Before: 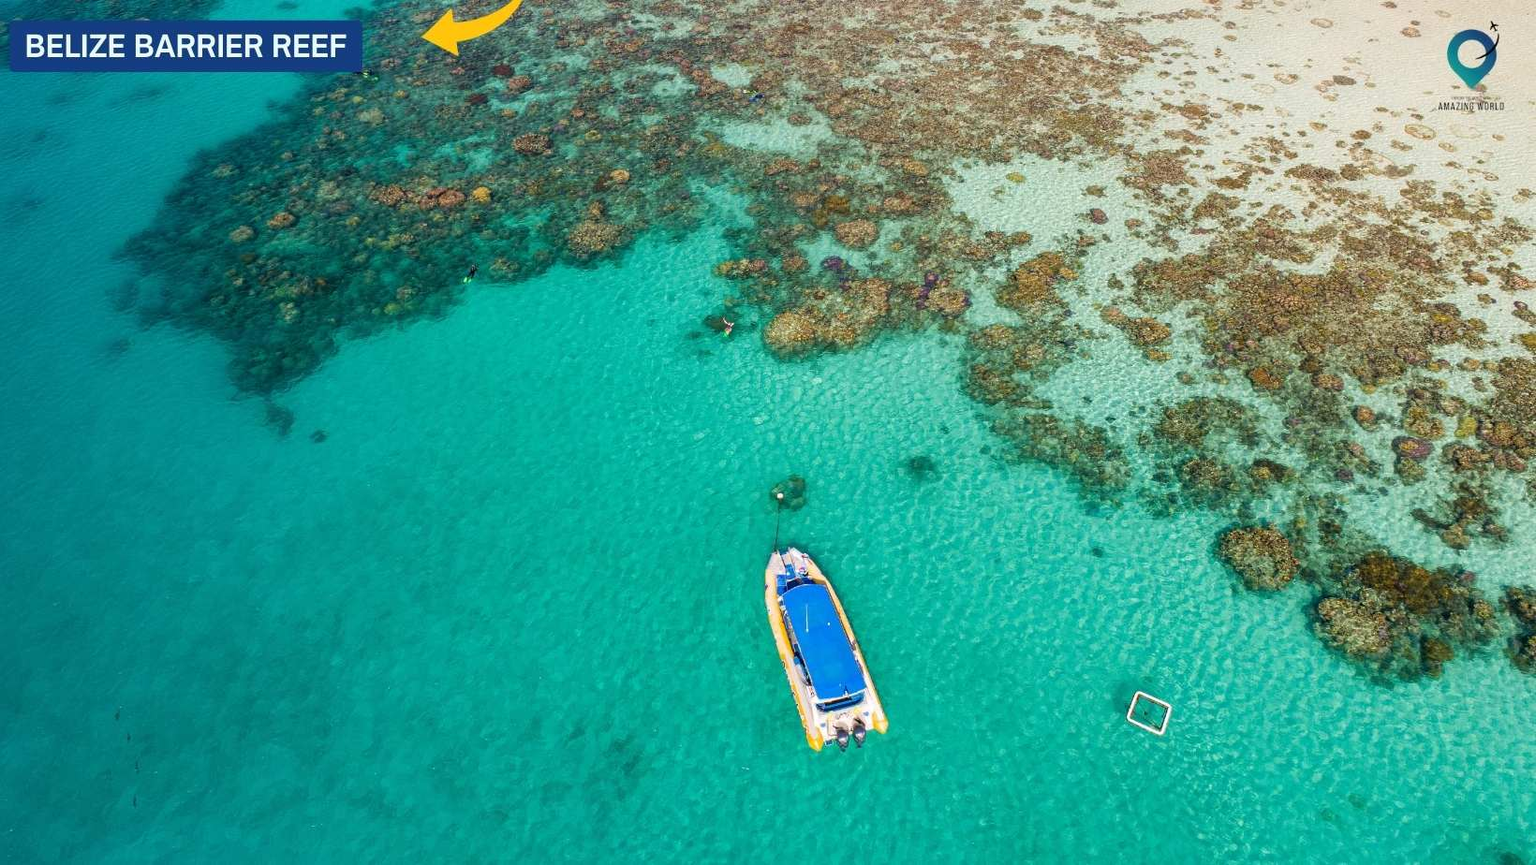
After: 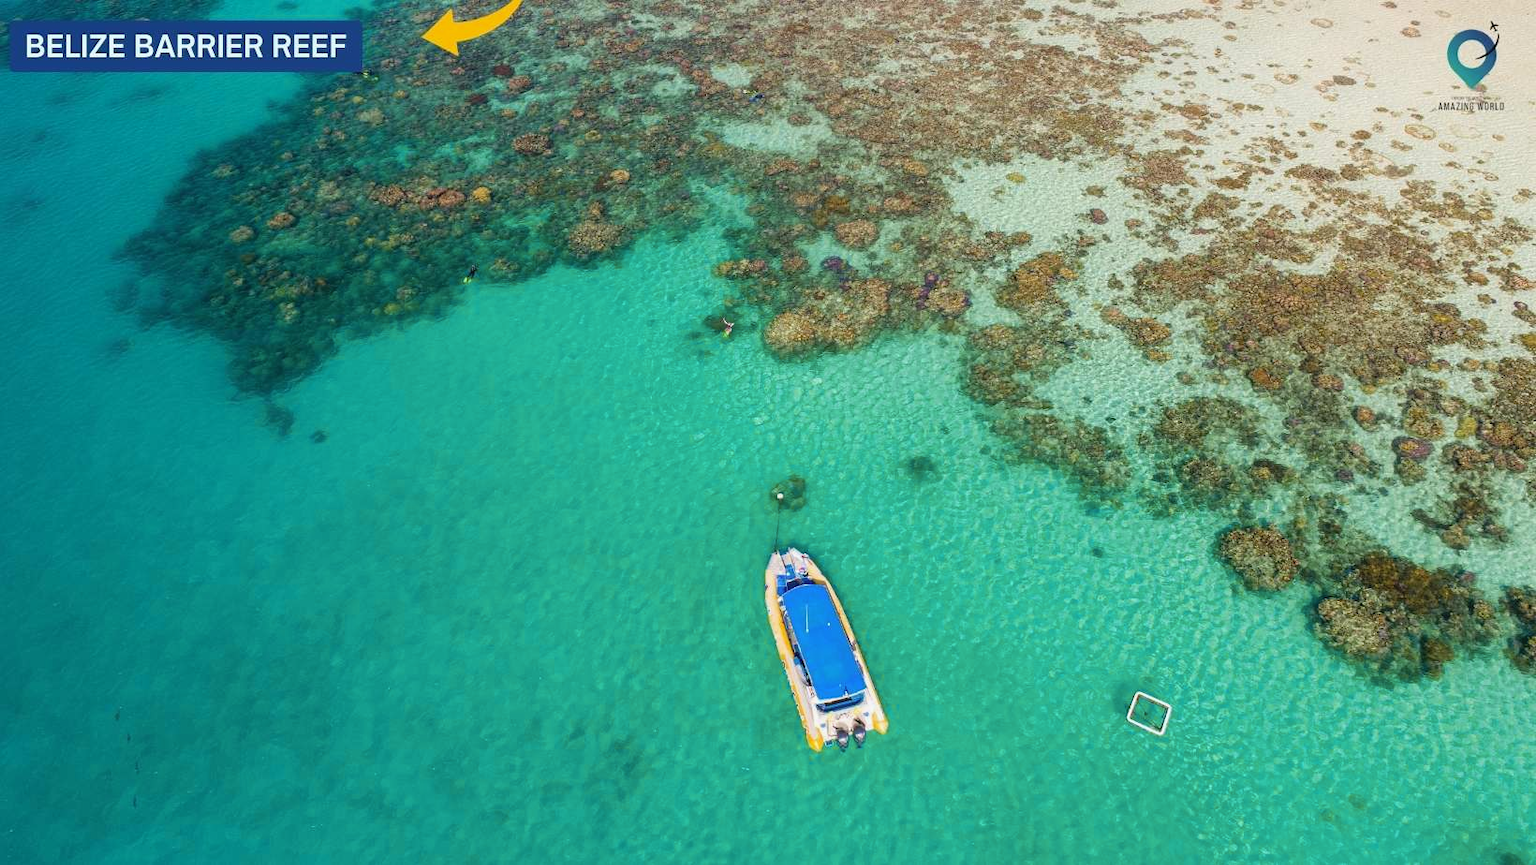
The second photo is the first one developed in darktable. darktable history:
contrast equalizer: octaves 7, y [[0.6 ×6], [0.55 ×6], [0 ×6], [0 ×6], [0 ×6]], mix -0.2
color zones: curves: ch2 [(0, 0.5) (0.143, 0.5) (0.286, 0.489) (0.415, 0.421) (0.571, 0.5) (0.714, 0.5) (0.857, 0.5) (1, 0.5)]
